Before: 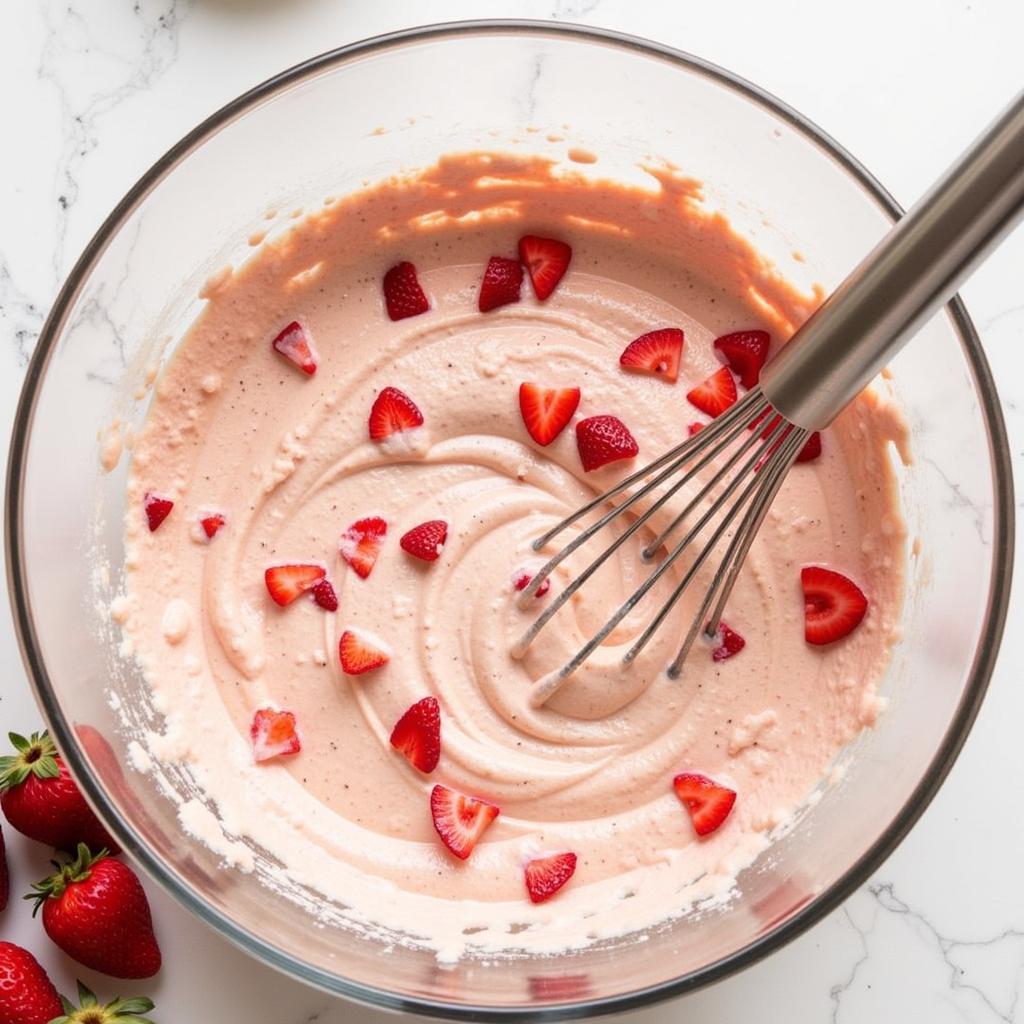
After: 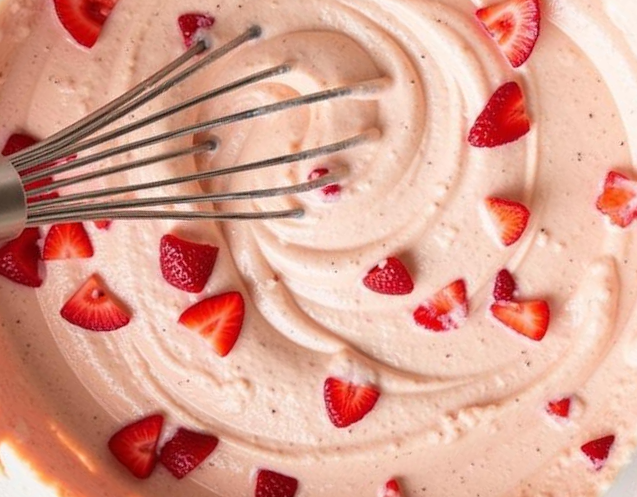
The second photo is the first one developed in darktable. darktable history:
crop and rotate: angle 146.79°, left 9.219%, top 15.581%, right 4.558%, bottom 17.134%
